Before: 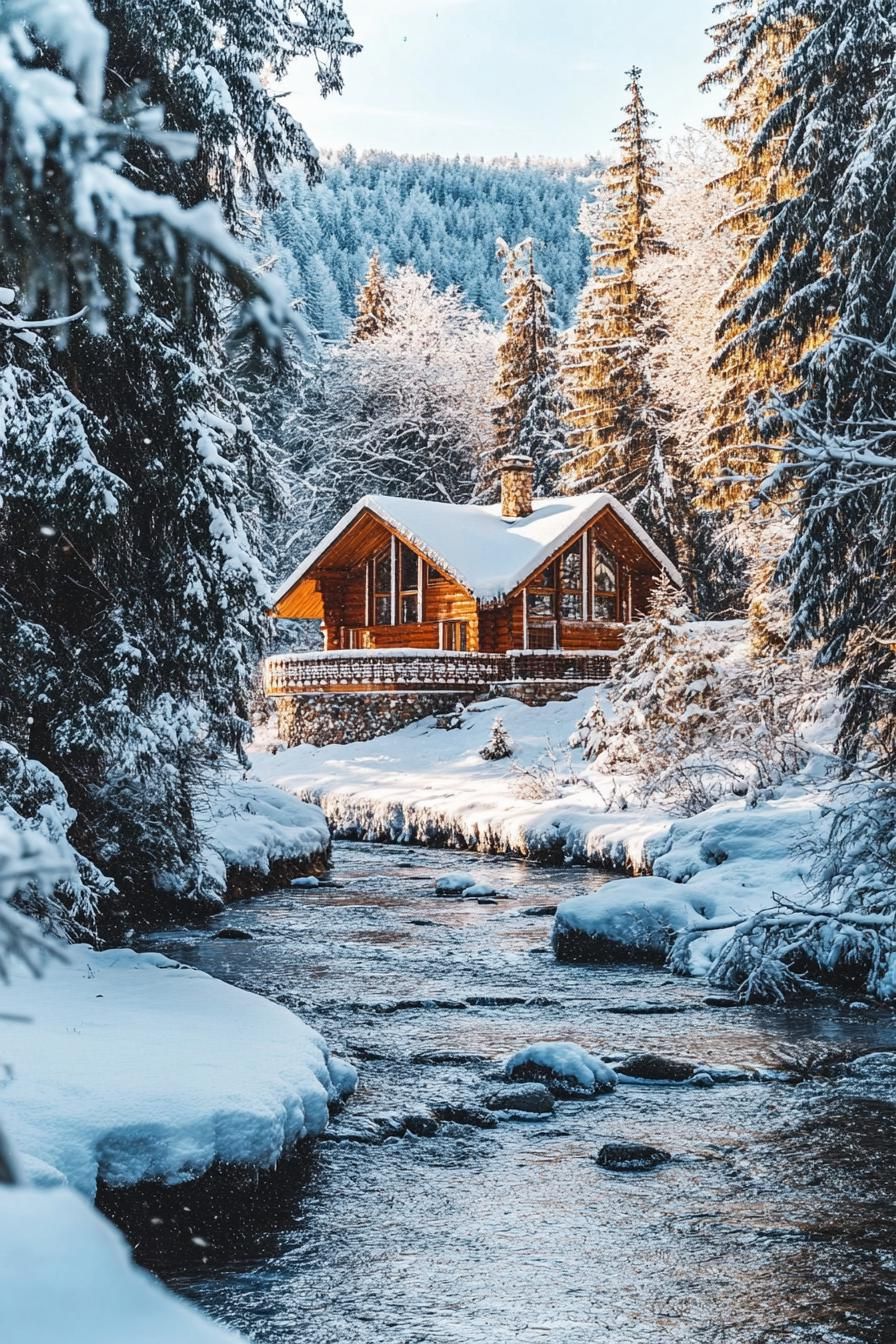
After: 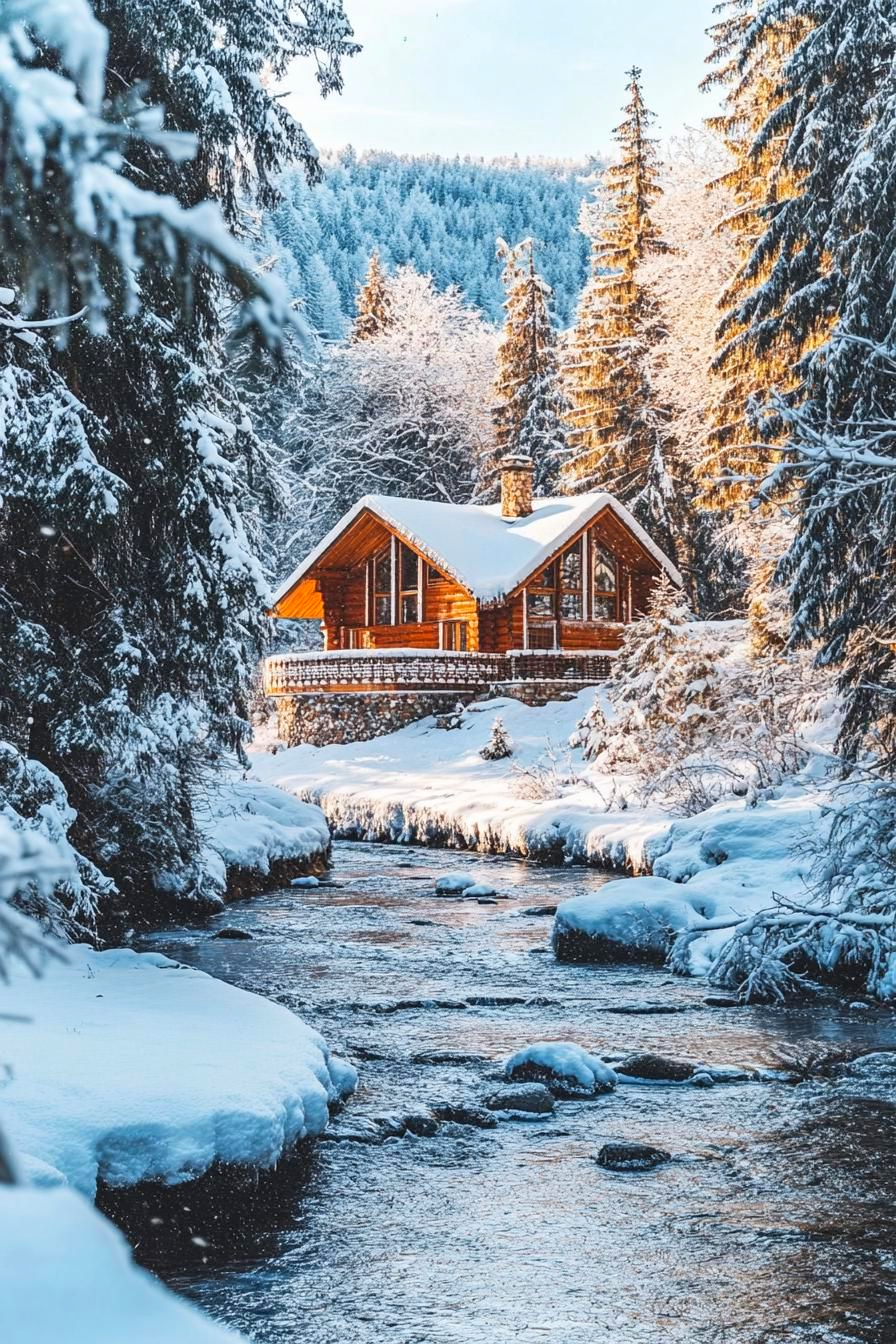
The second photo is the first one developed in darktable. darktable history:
contrast brightness saturation: brightness 0.088, saturation 0.192
